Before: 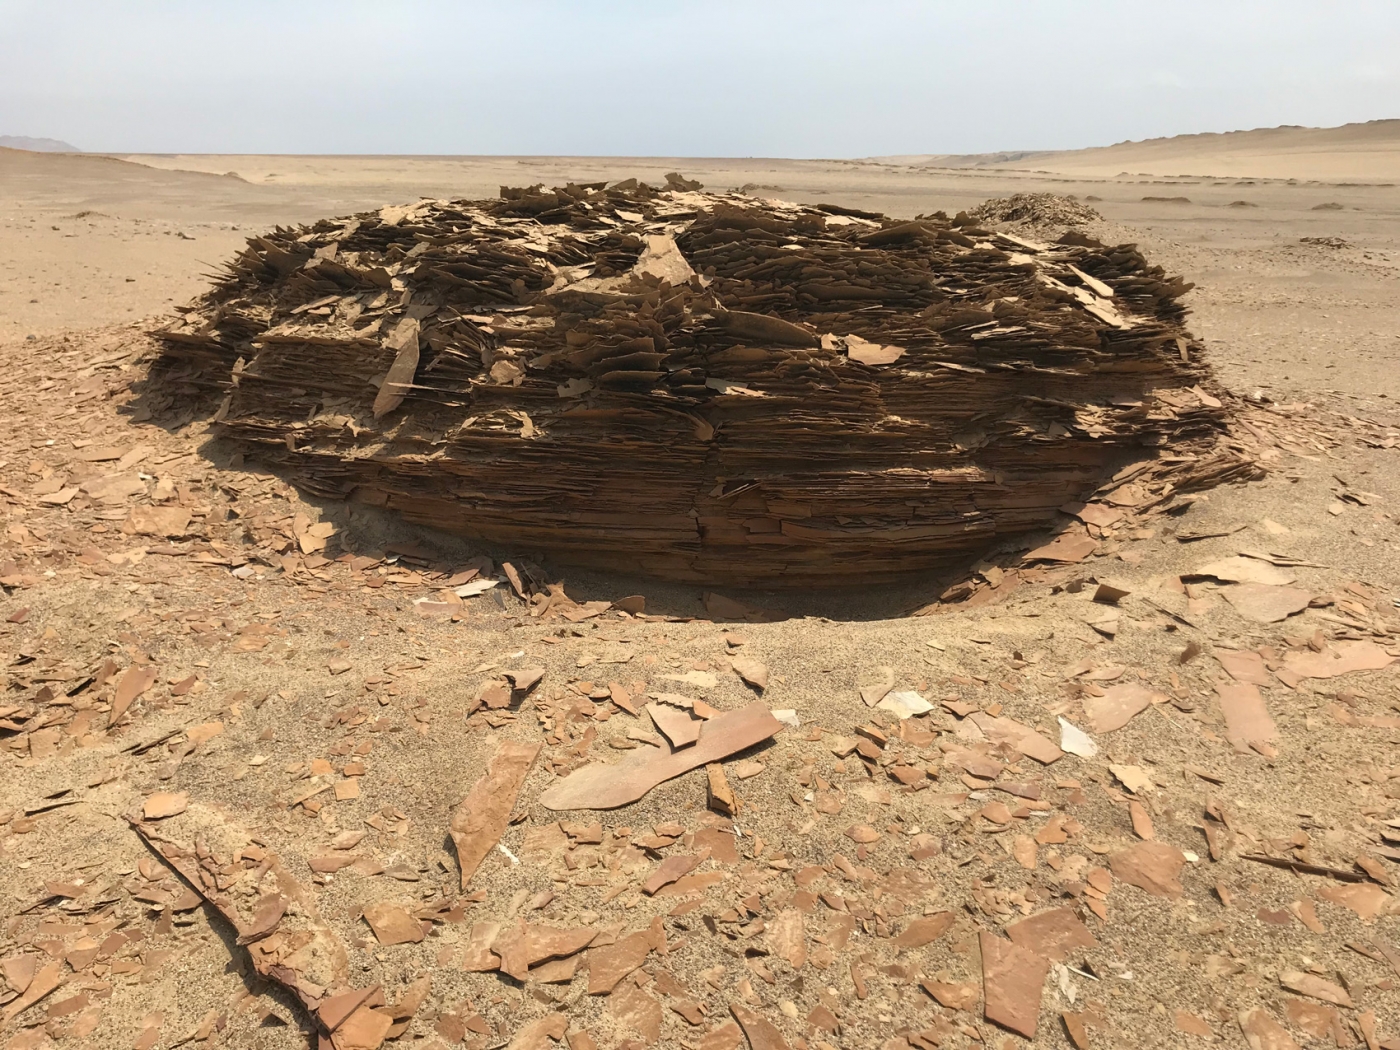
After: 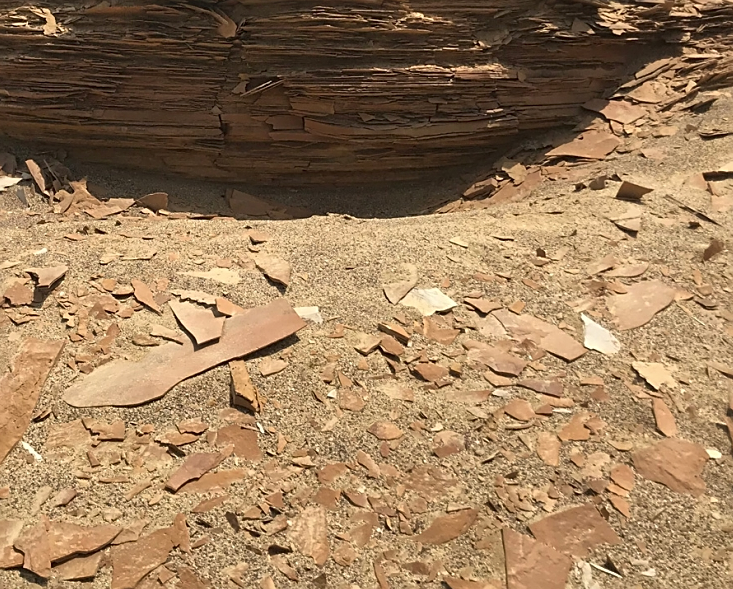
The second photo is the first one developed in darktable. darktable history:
crop: left 34.097%, top 38.466%, right 13.541%, bottom 5.391%
shadows and highlights: radius 131.4, soften with gaussian
sharpen: on, module defaults
